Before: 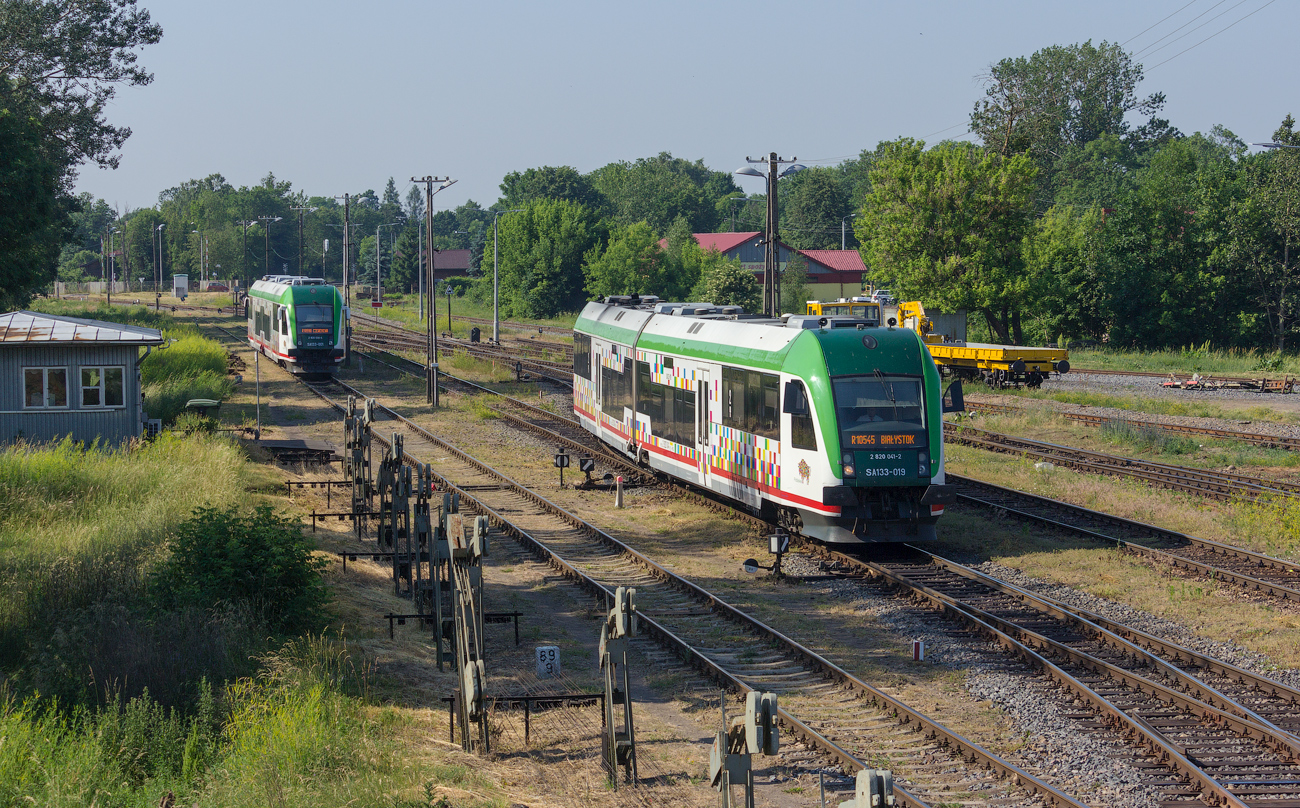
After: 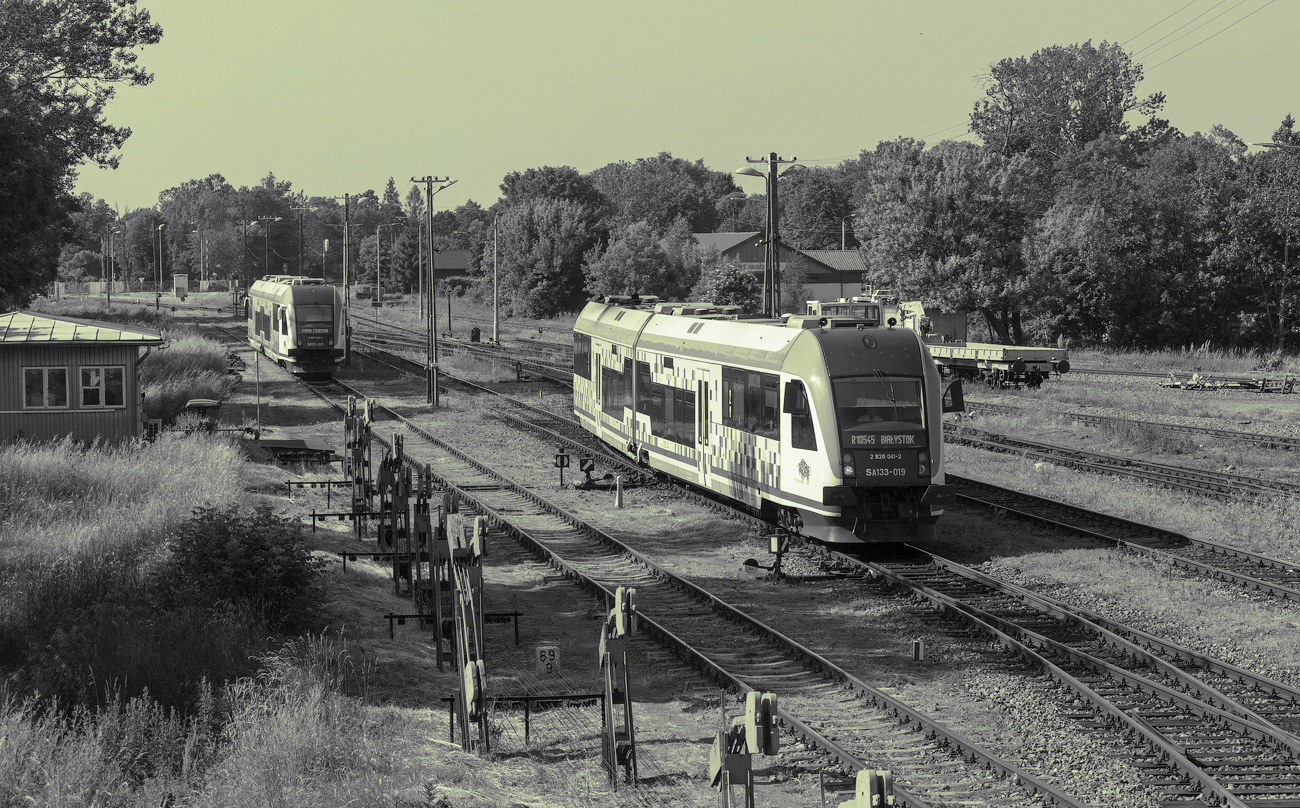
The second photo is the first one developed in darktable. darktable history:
split-toning: shadows › hue 290.82°, shadows › saturation 0.34, highlights › saturation 0.38, balance 0, compress 50%
monochrome: a 2.21, b -1.33, size 2.2
